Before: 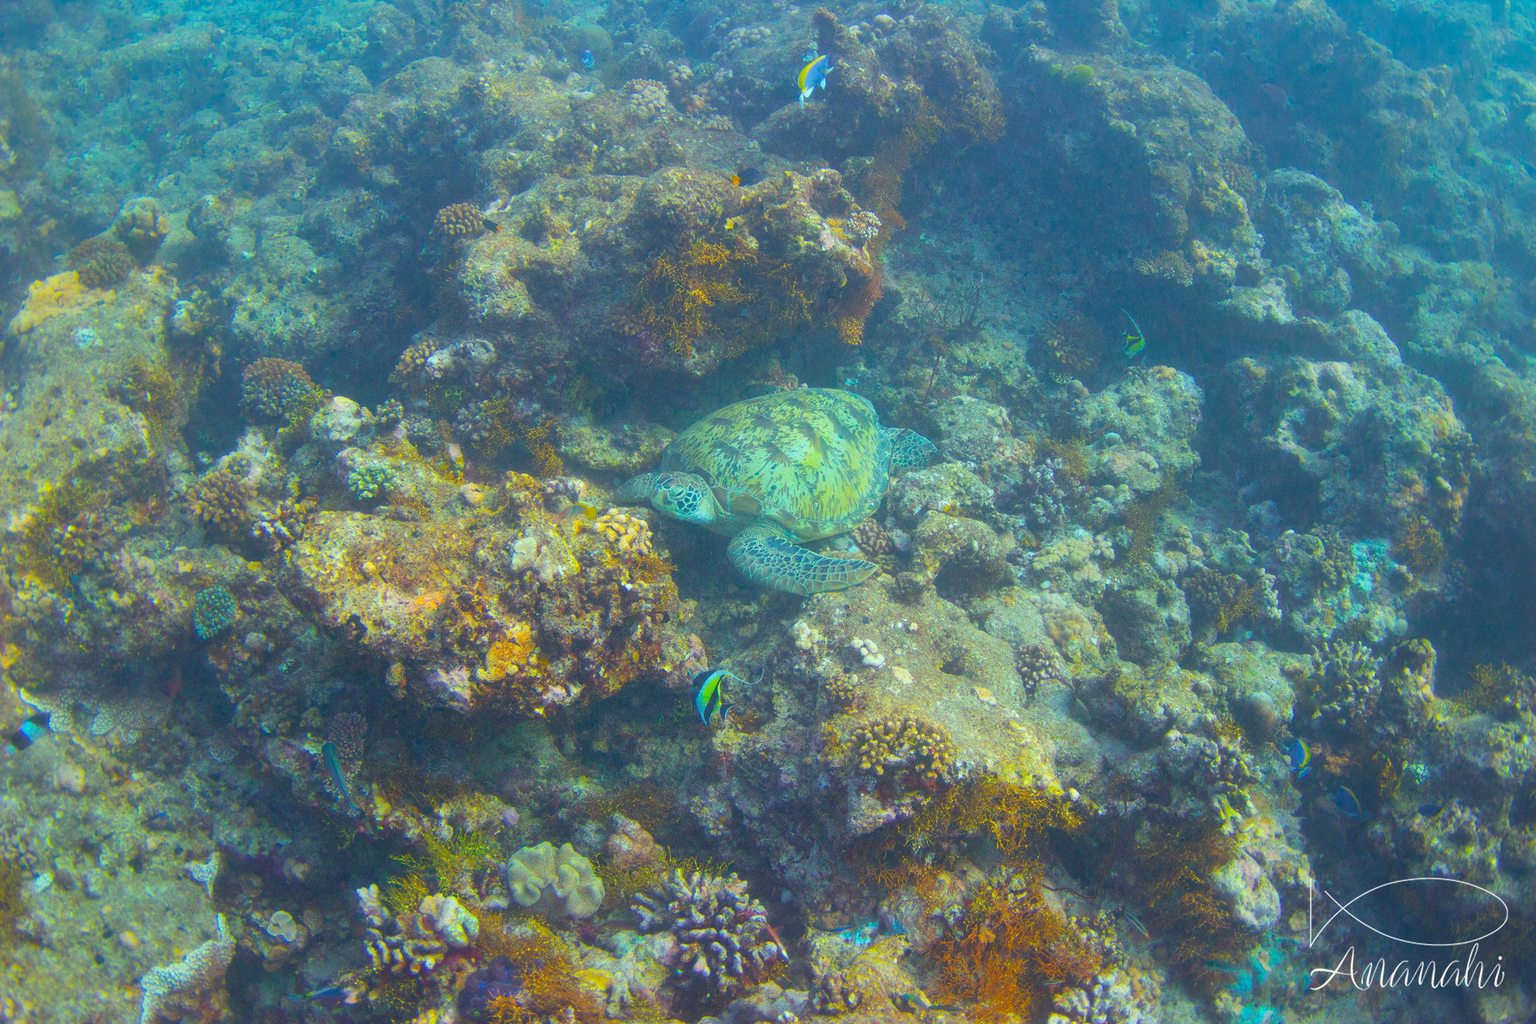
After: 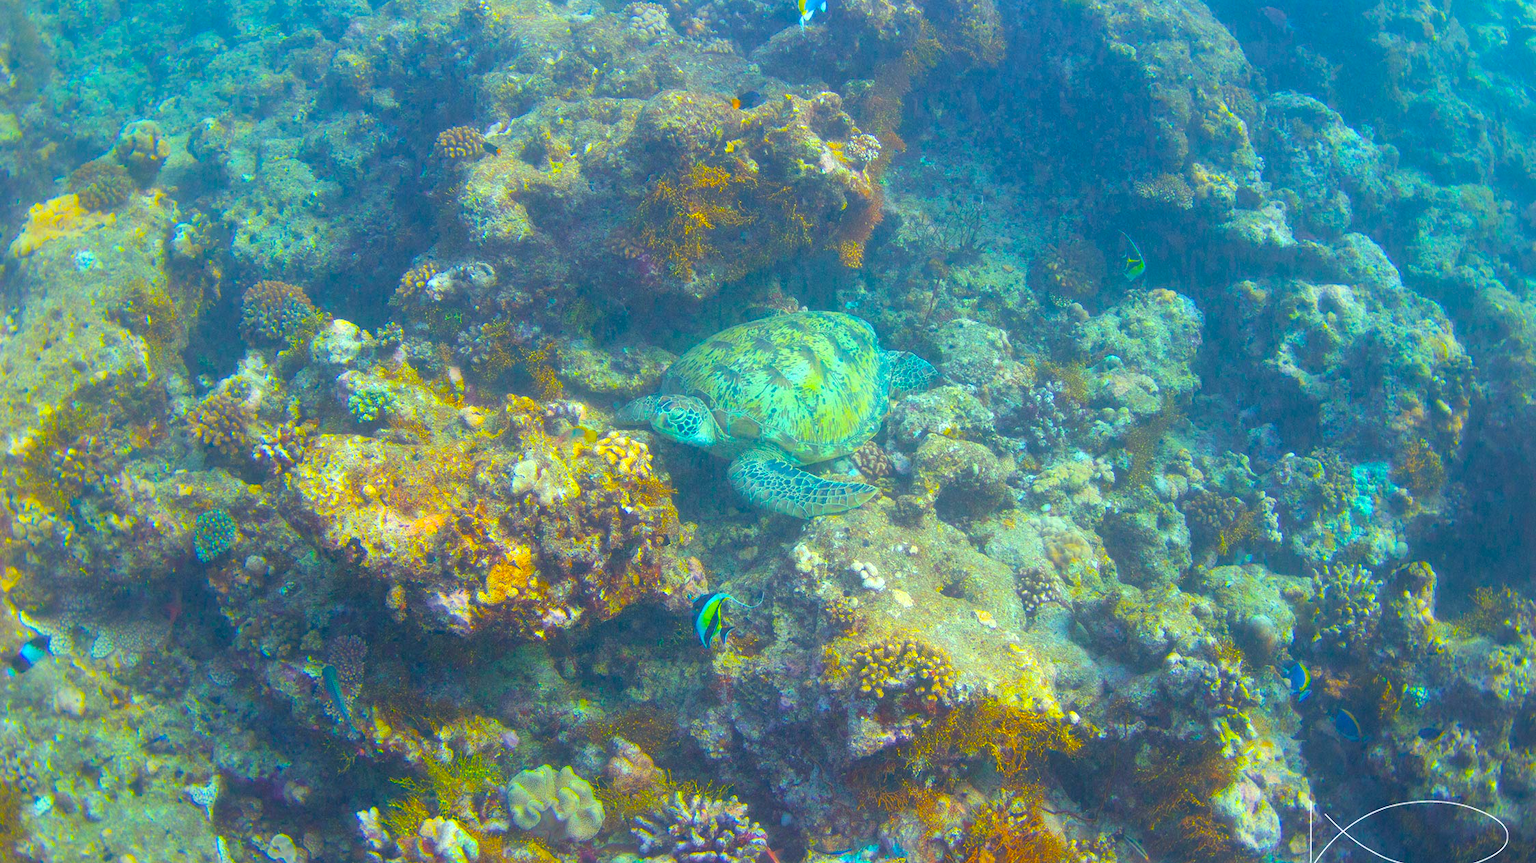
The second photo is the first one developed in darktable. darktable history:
color balance rgb: perceptual saturation grading › global saturation 25.71%, global vibrance 11.229%
tone equalizer: -8 EV -0.444 EV, -7 EV -0.377 EV, -6 EV -0.297 EV, -5 EV -0.229 EV, -3 EV 0.191 EV, -2 EV 0.355 EV, -1 EV 0.364 EV, +0 EV 0.404 EV
crop: top 7.584%, bottom 8.067%
